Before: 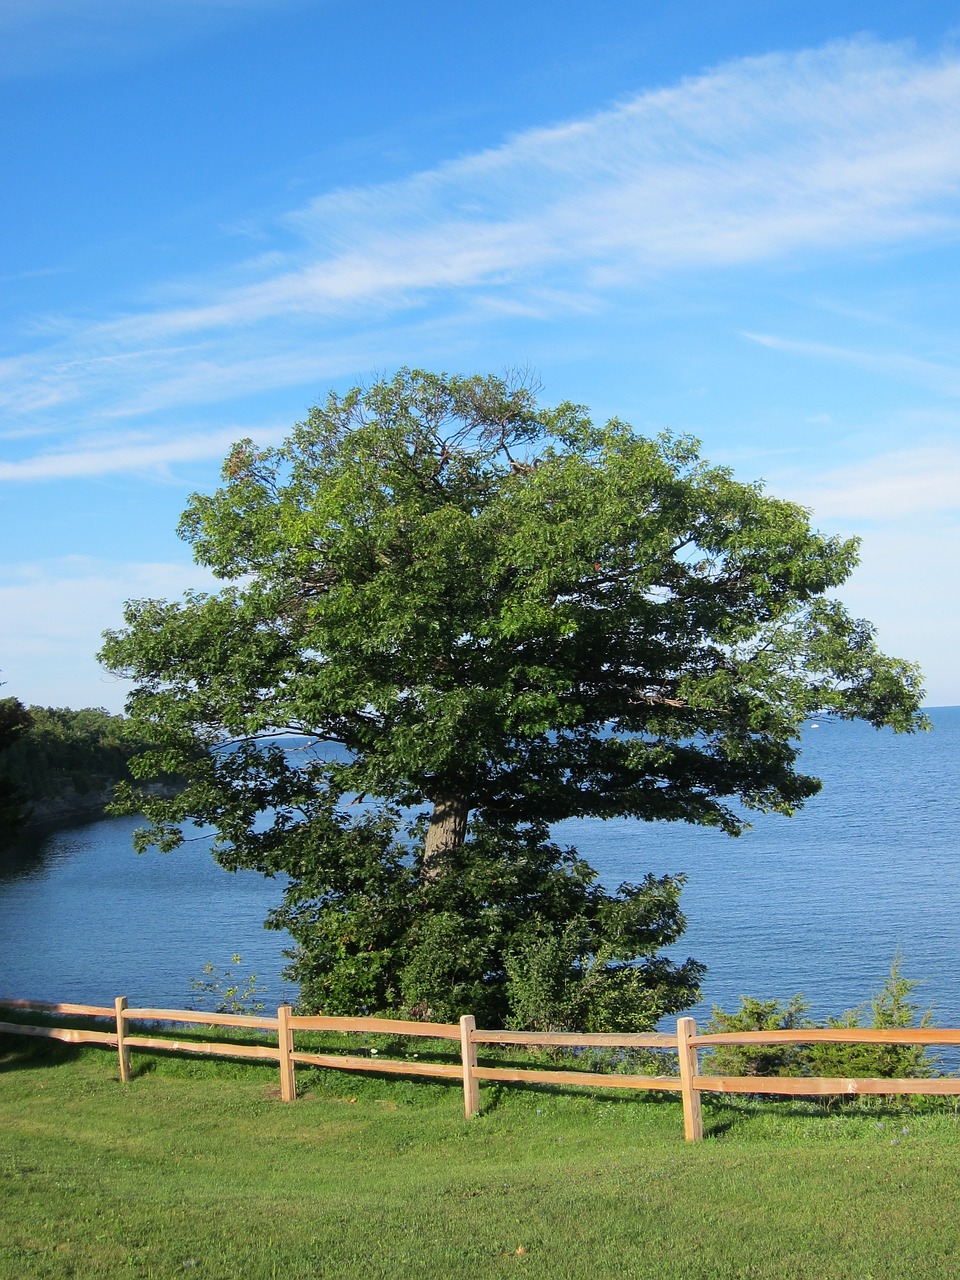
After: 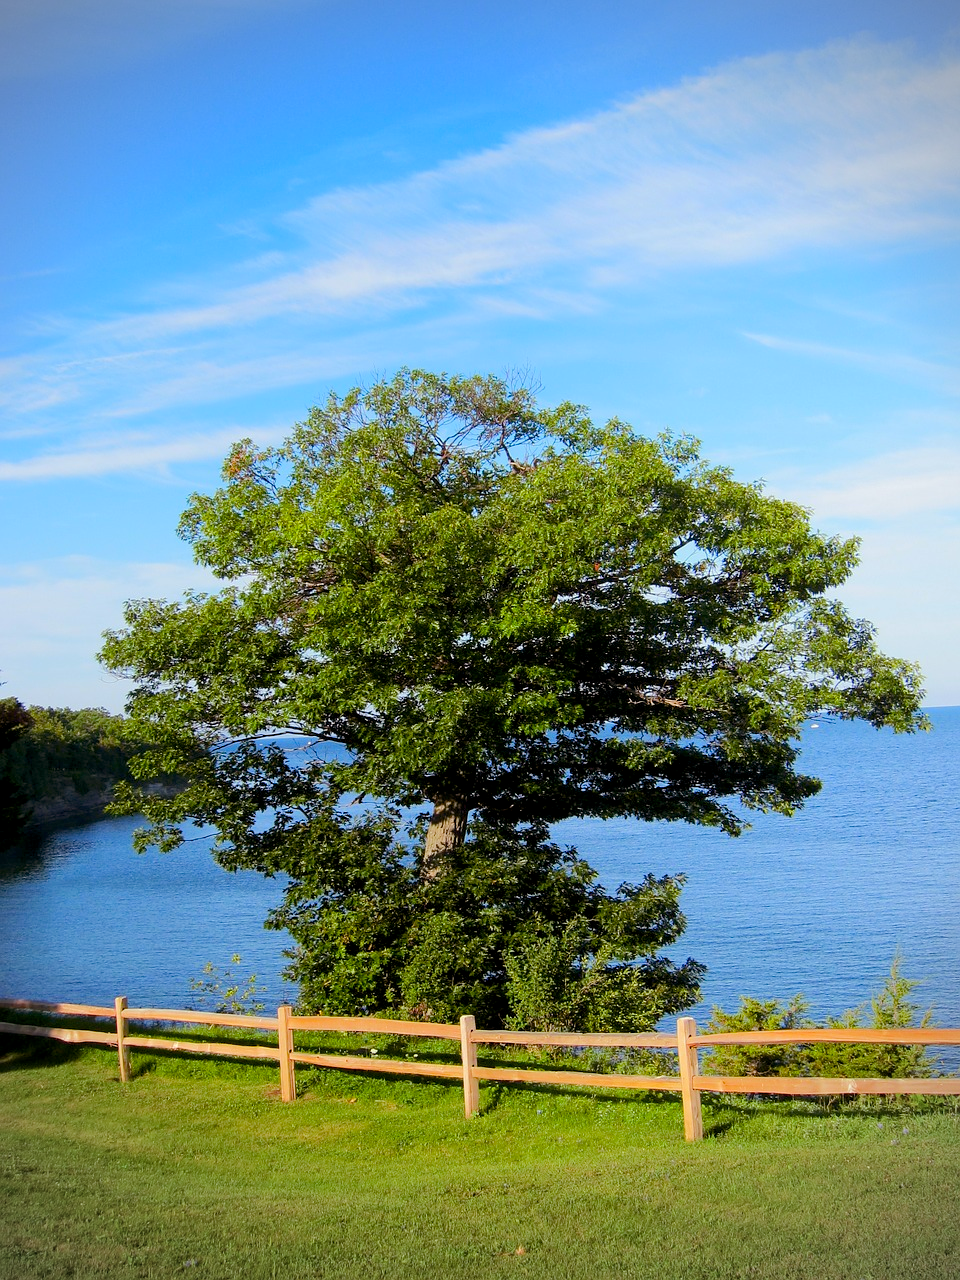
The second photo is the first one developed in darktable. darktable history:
base curve: curves: ch0 [(0, 0) (0.262, 0.32) (0.722, 0.705) (1, 1)]
vignetting: on, module defaults
color balance rgb: power › chroma 1.07%, power › hue 26.96°, global offset › luminance -0.498%, linear chroma grading › global chroma 14.667%, perceptual saturation grading › global saturation 20%, perceptual saturation grading › highlights -24.979%, perceptual saturation grading › shadows 25.933%
